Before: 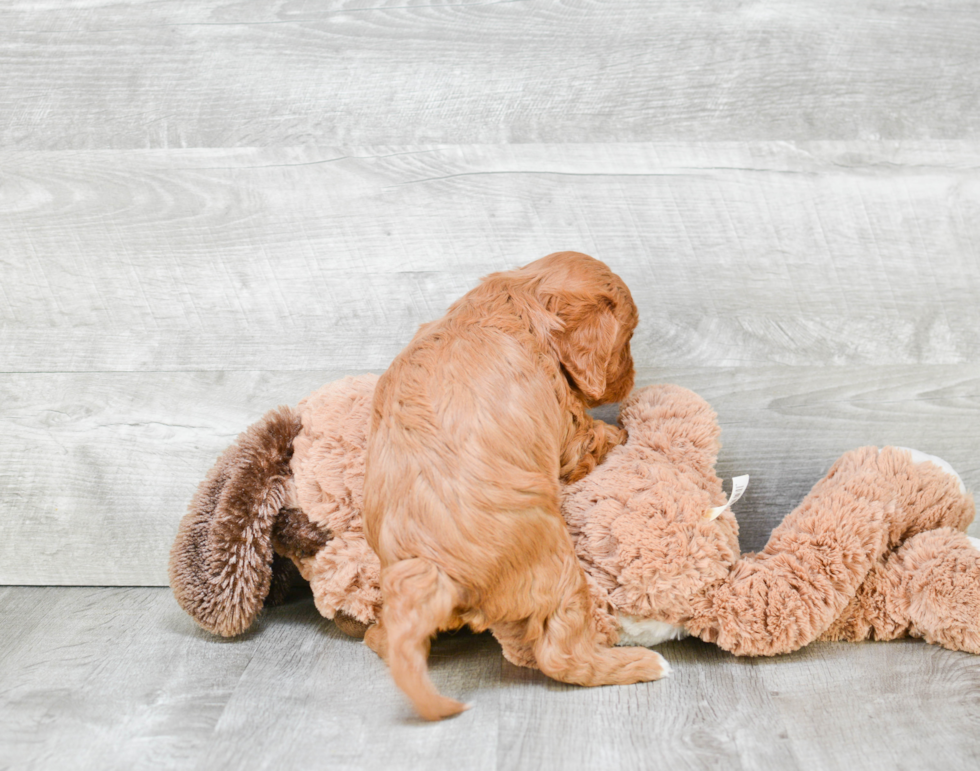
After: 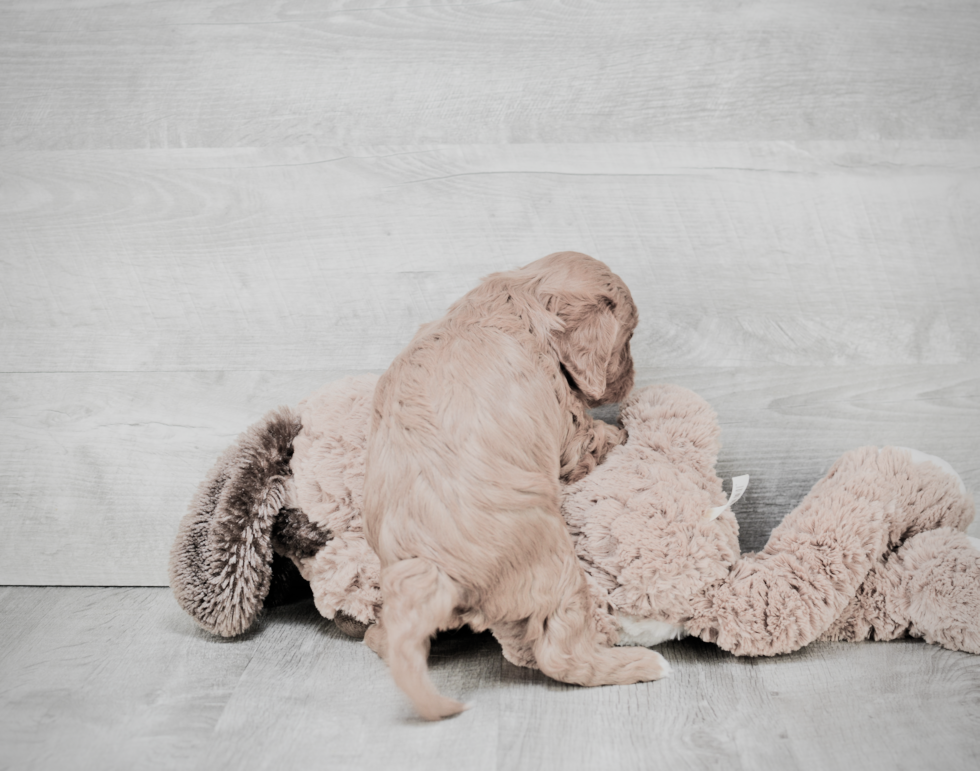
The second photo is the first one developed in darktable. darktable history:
filmic rgb: black relative exposure -5.1 EV, white relative exposure 3.98 EV, hardness 2.89, contrast 1.299, highlights saturation mix -31.31%, preserve chrominance RGB euclidean norm, color science v5 (2021), contrast in shadows safe, contrast in highlights safe
exposure: compensate highlight preservation false
vignetting: fall-off radius 81.74%
